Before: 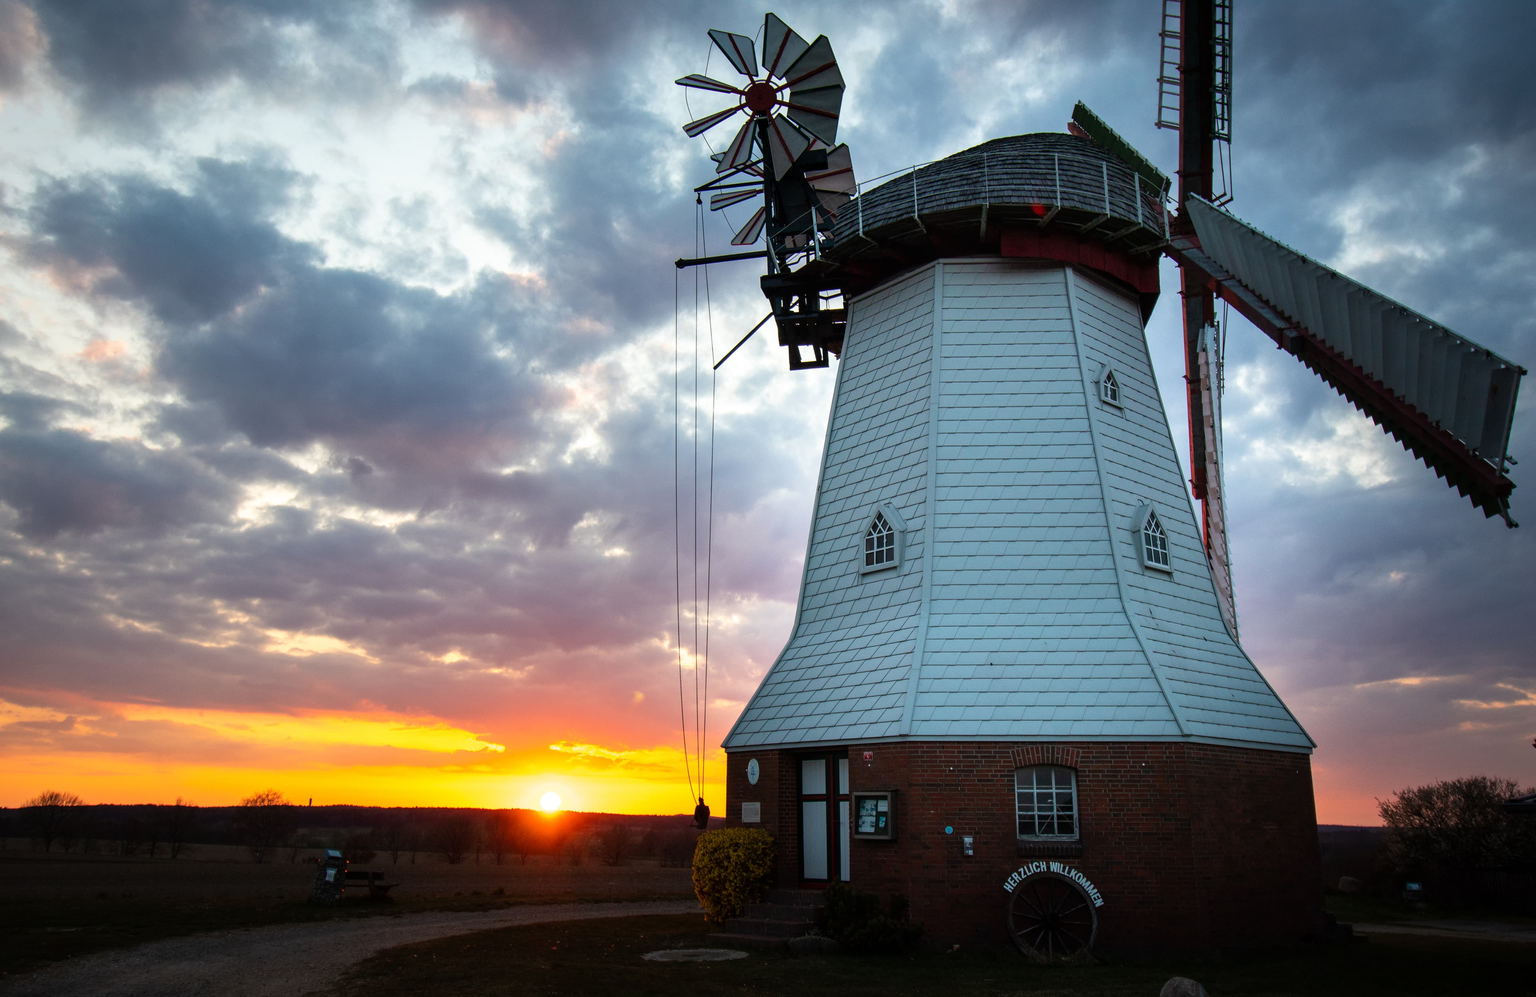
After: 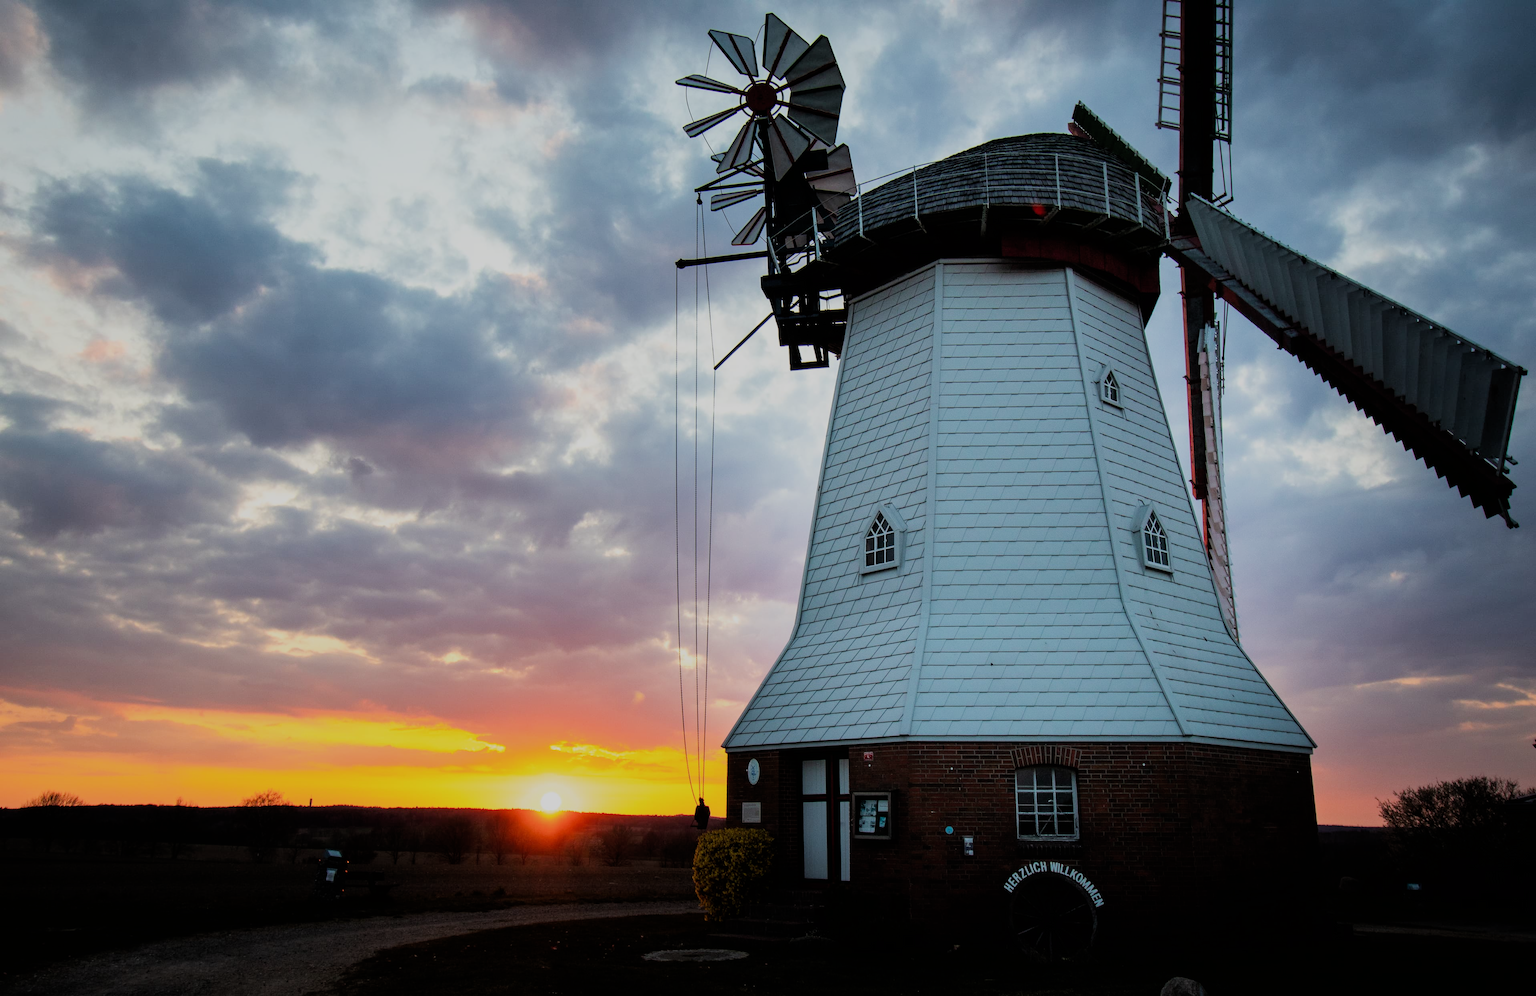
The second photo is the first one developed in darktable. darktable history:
filmic rgb: black relative exposure -7.19 EV, white relative exposure 5.34 EV, hardness 3.03
